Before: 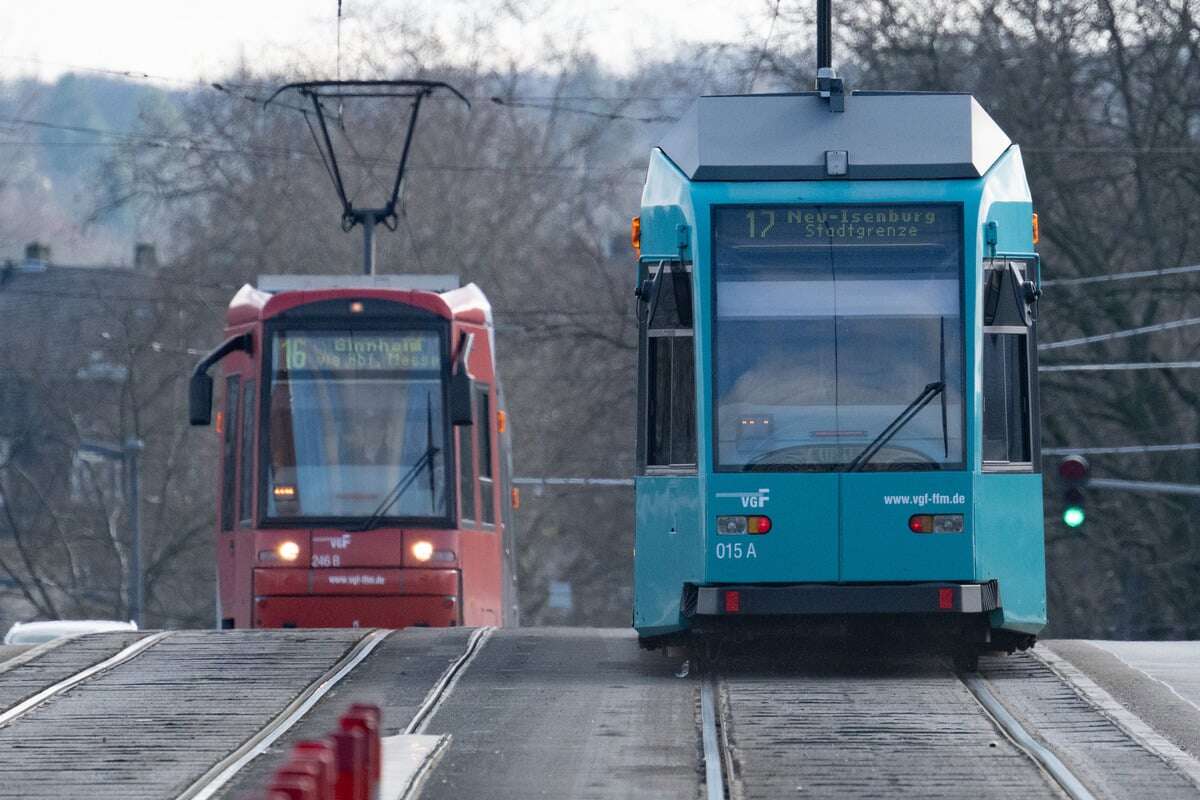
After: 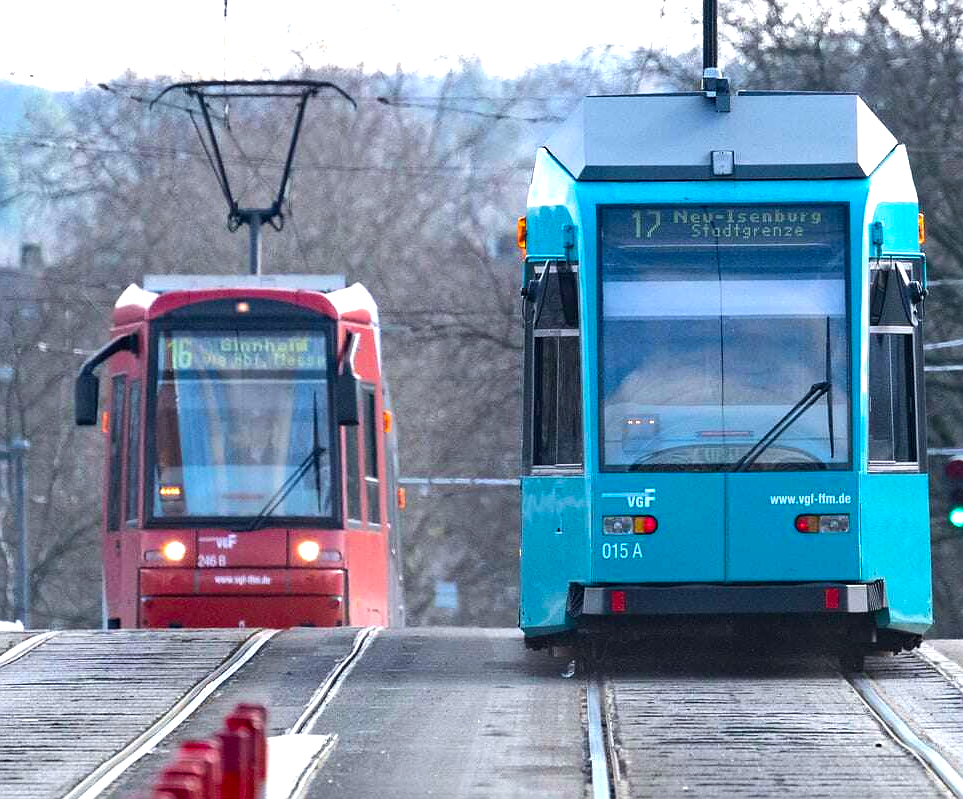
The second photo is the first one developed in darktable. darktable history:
crop and rotate: left 9.543%, right 10.163%
color balance rgb: shadows lift › chroma 1.014%, shadows lift › hue 29.51°, highlights gain › luminance 17.826%, perceptual saturation grading › global saturation 25.55%, perceptual brilliance grading › highlights 6.694%, perceptual brilliance grading › mid-tones 16.484%, perceptual brilliance grading › shadows -5.4%, global vibrance 20%
sharpen: radius 1
exposure: black level correction 0, exposure 0.499 EV, compensate exposure bias true, compensate highlight preservation false
